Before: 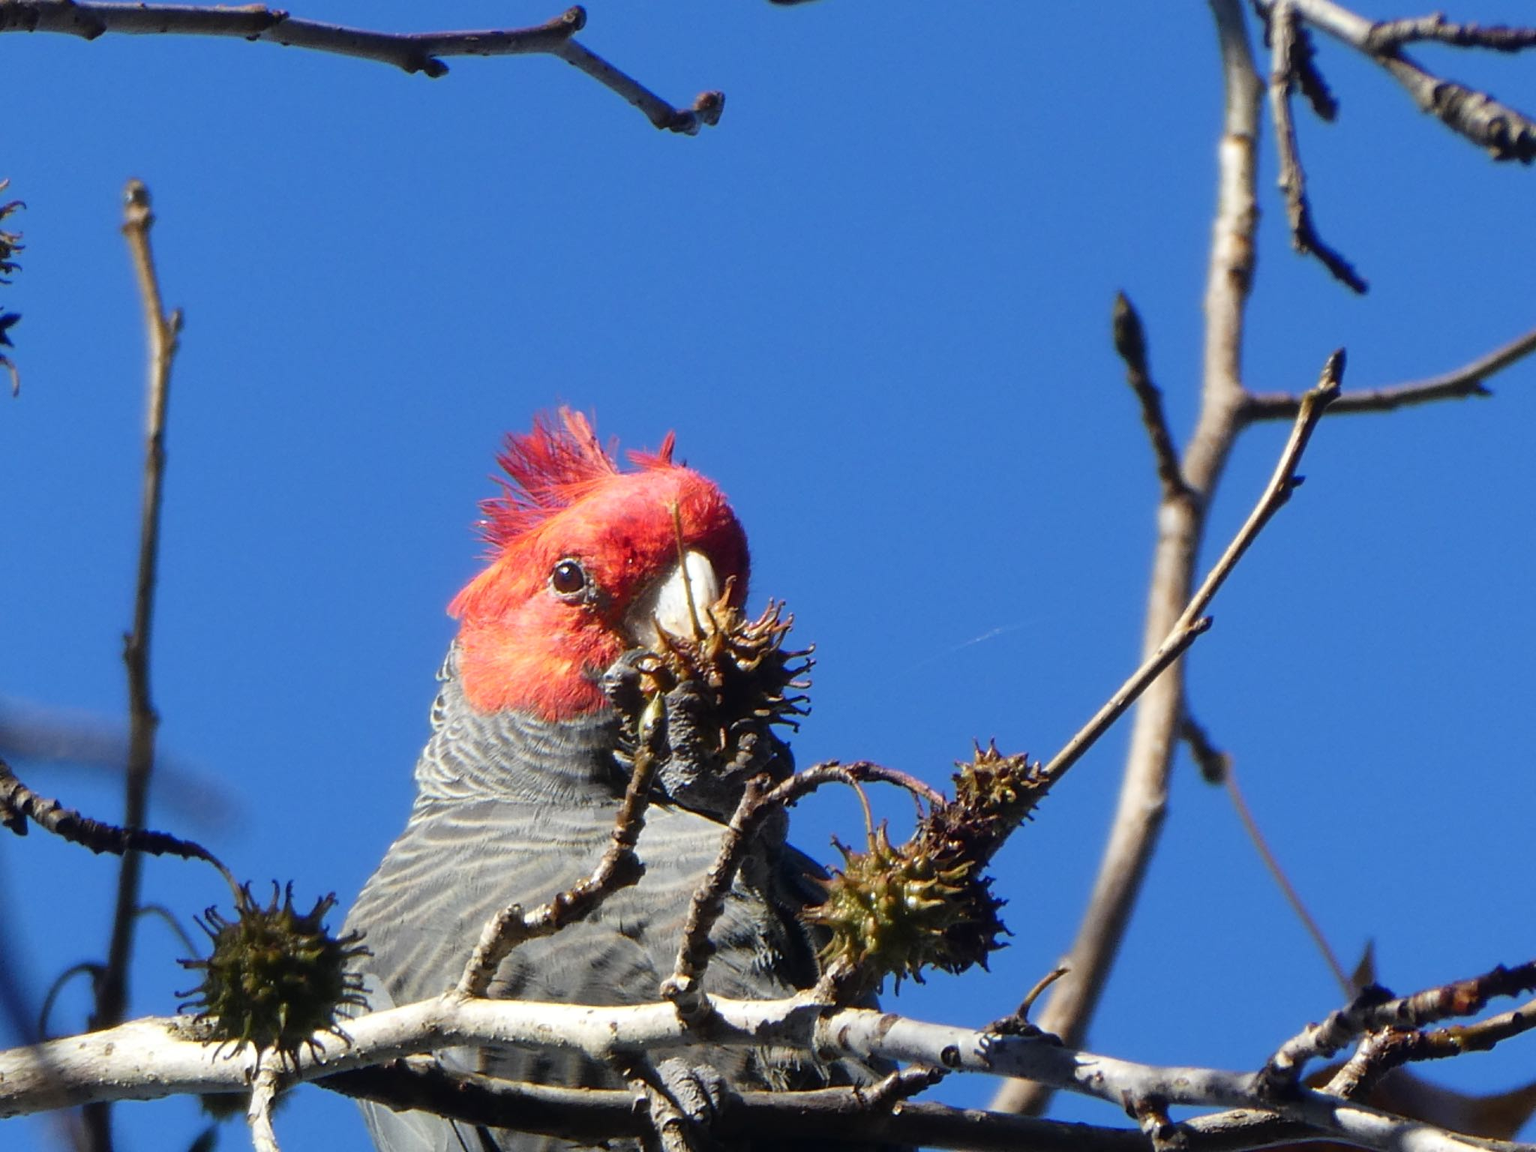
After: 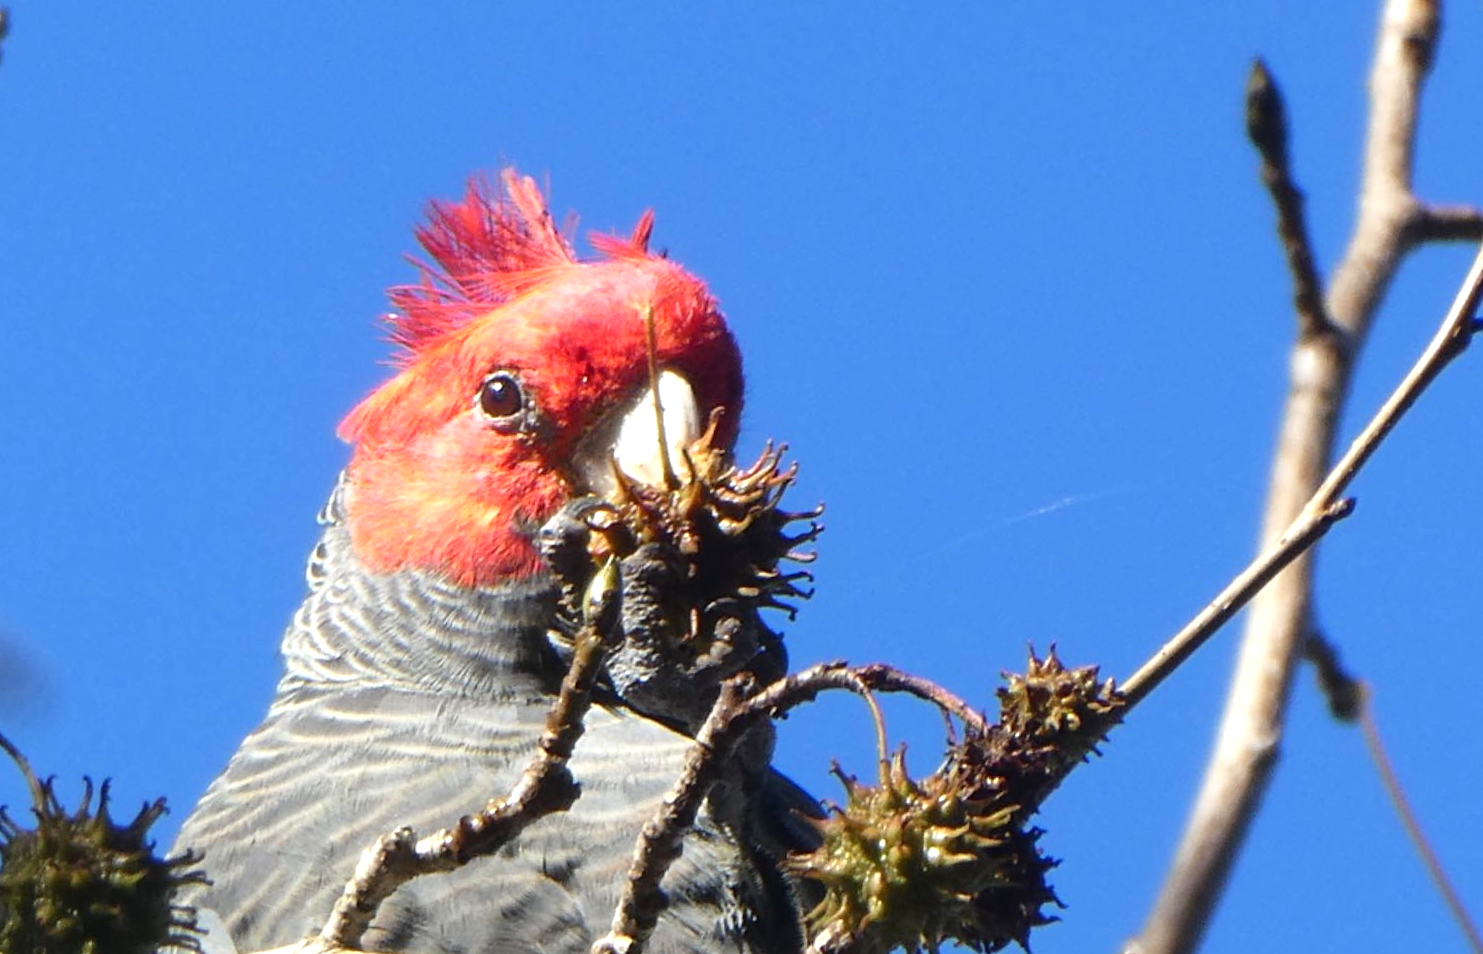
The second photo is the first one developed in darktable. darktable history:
crop and rotate: angle -3.33°, left 9.718%, top 21.297%, right 12.357%, bottom 11.865%
exposure: black level correction 0, exposure 0.5 EV, compensate highlight preservation false
